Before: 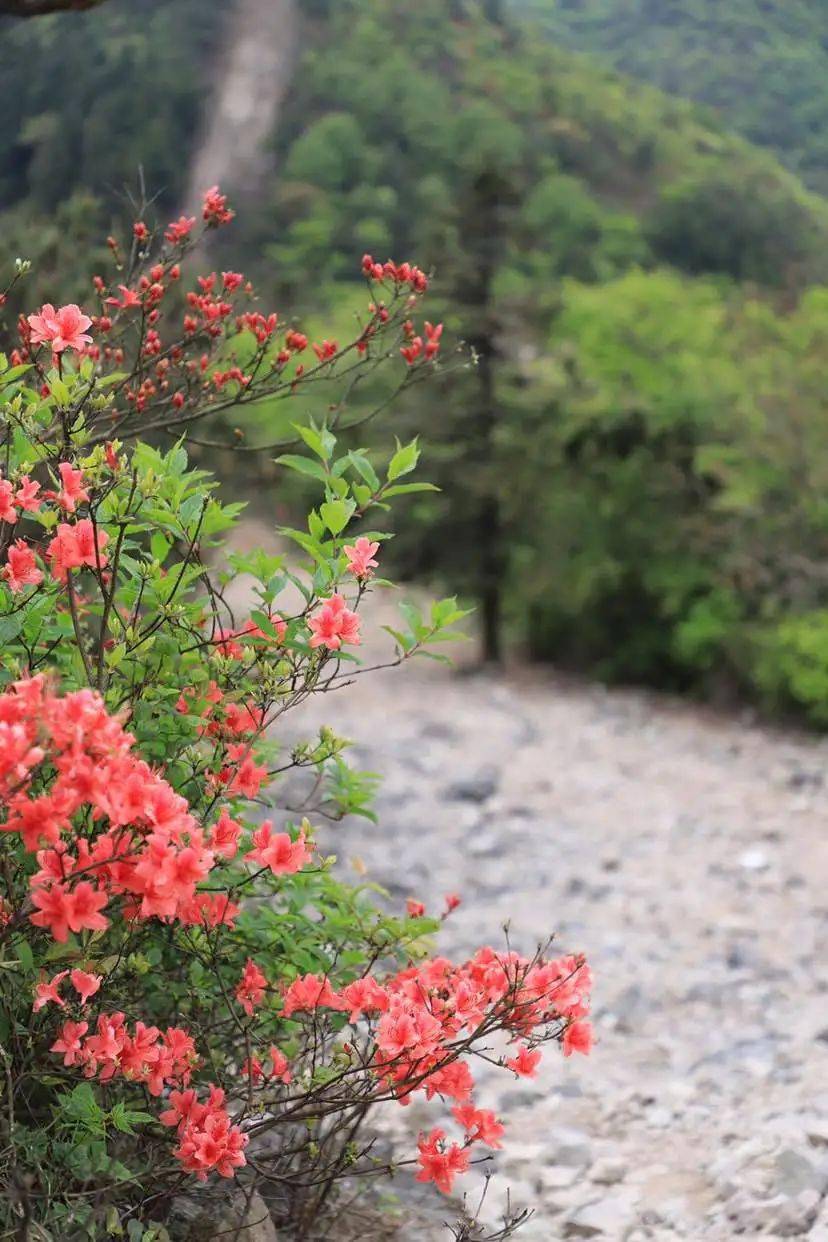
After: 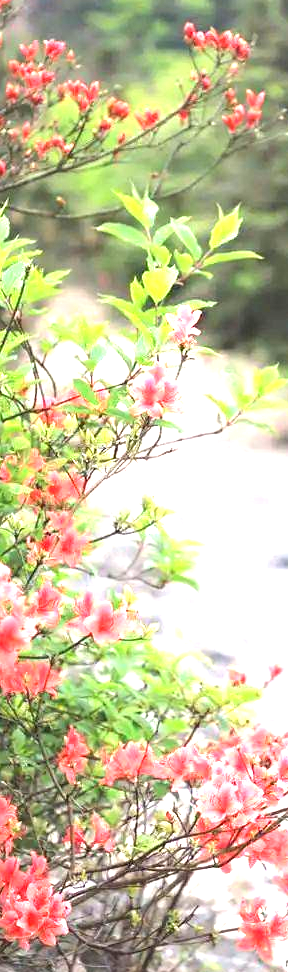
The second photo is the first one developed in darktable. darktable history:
crop and rotate: left 21.524%, top 18.71%, right 43.617%, bottom 2.973%
exposure: black level correction 0, exposure 1.668 EV
